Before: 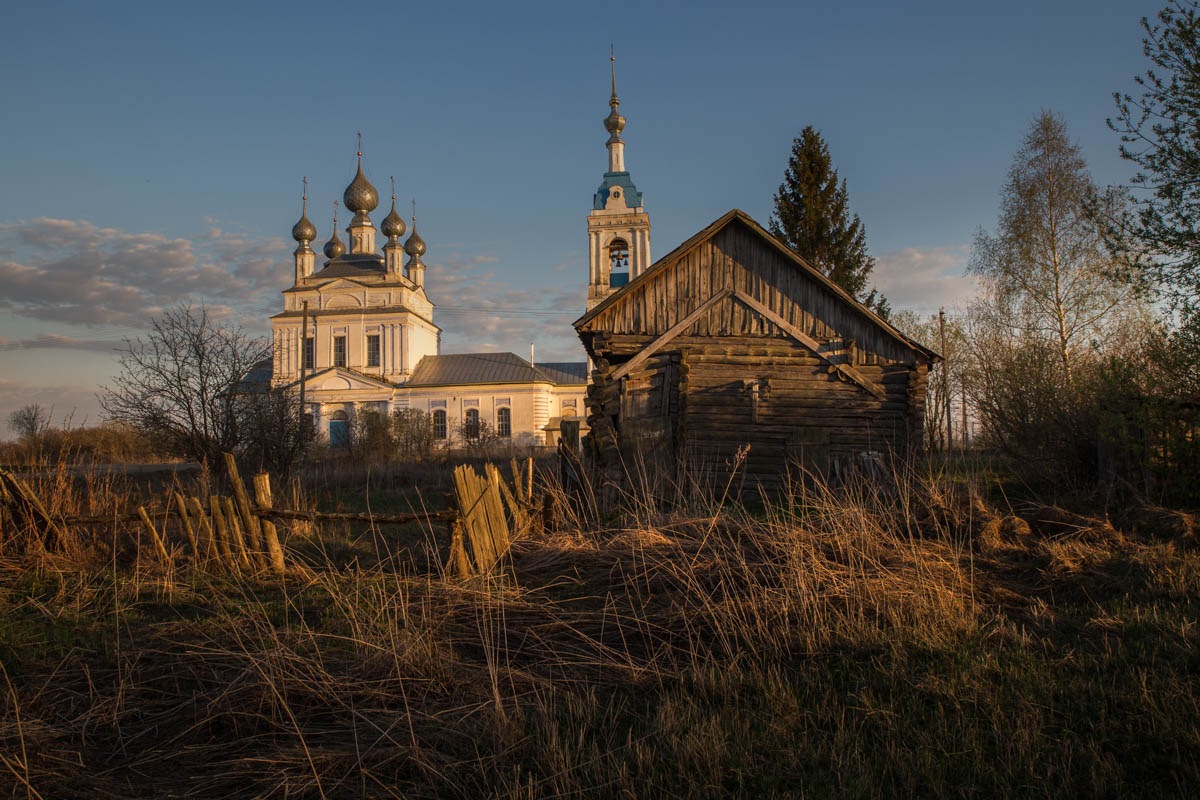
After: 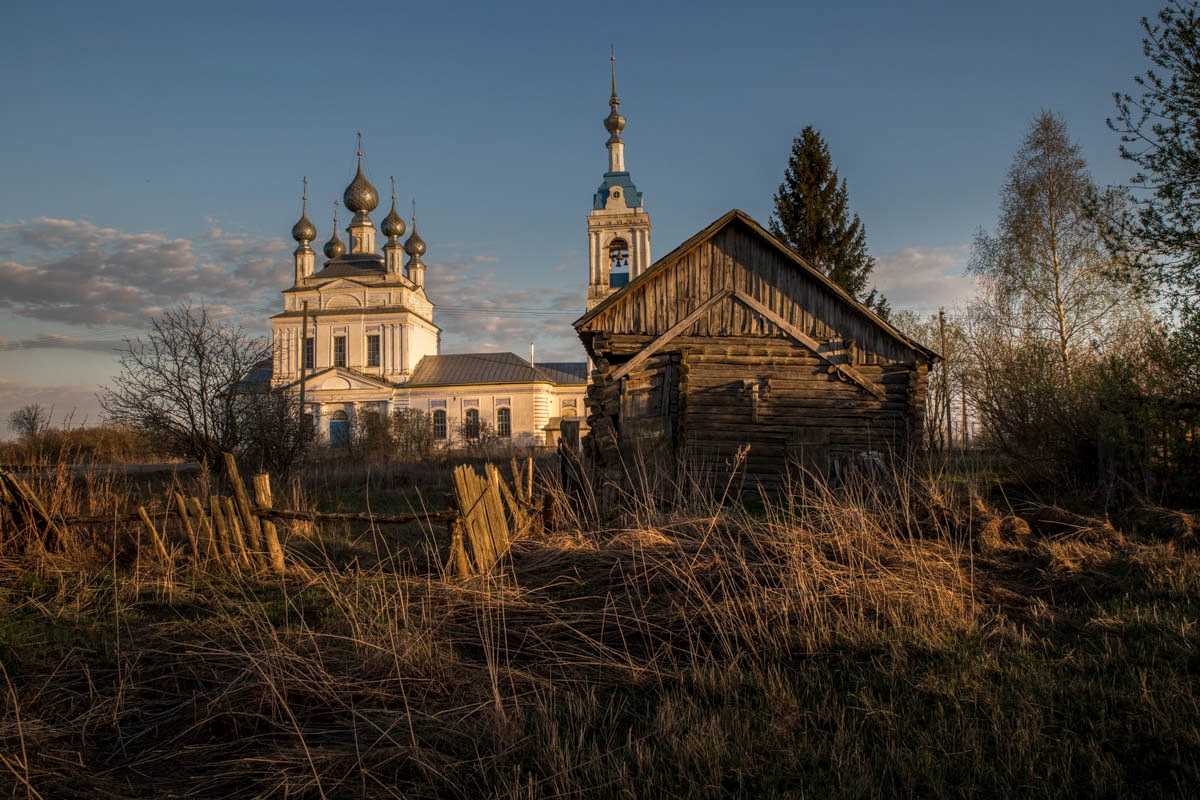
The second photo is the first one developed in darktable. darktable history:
shadows and highlights: shadows 0.673, highlights 39.37, highlights color adjustment 42.4%
local contrast: on, module defaults
